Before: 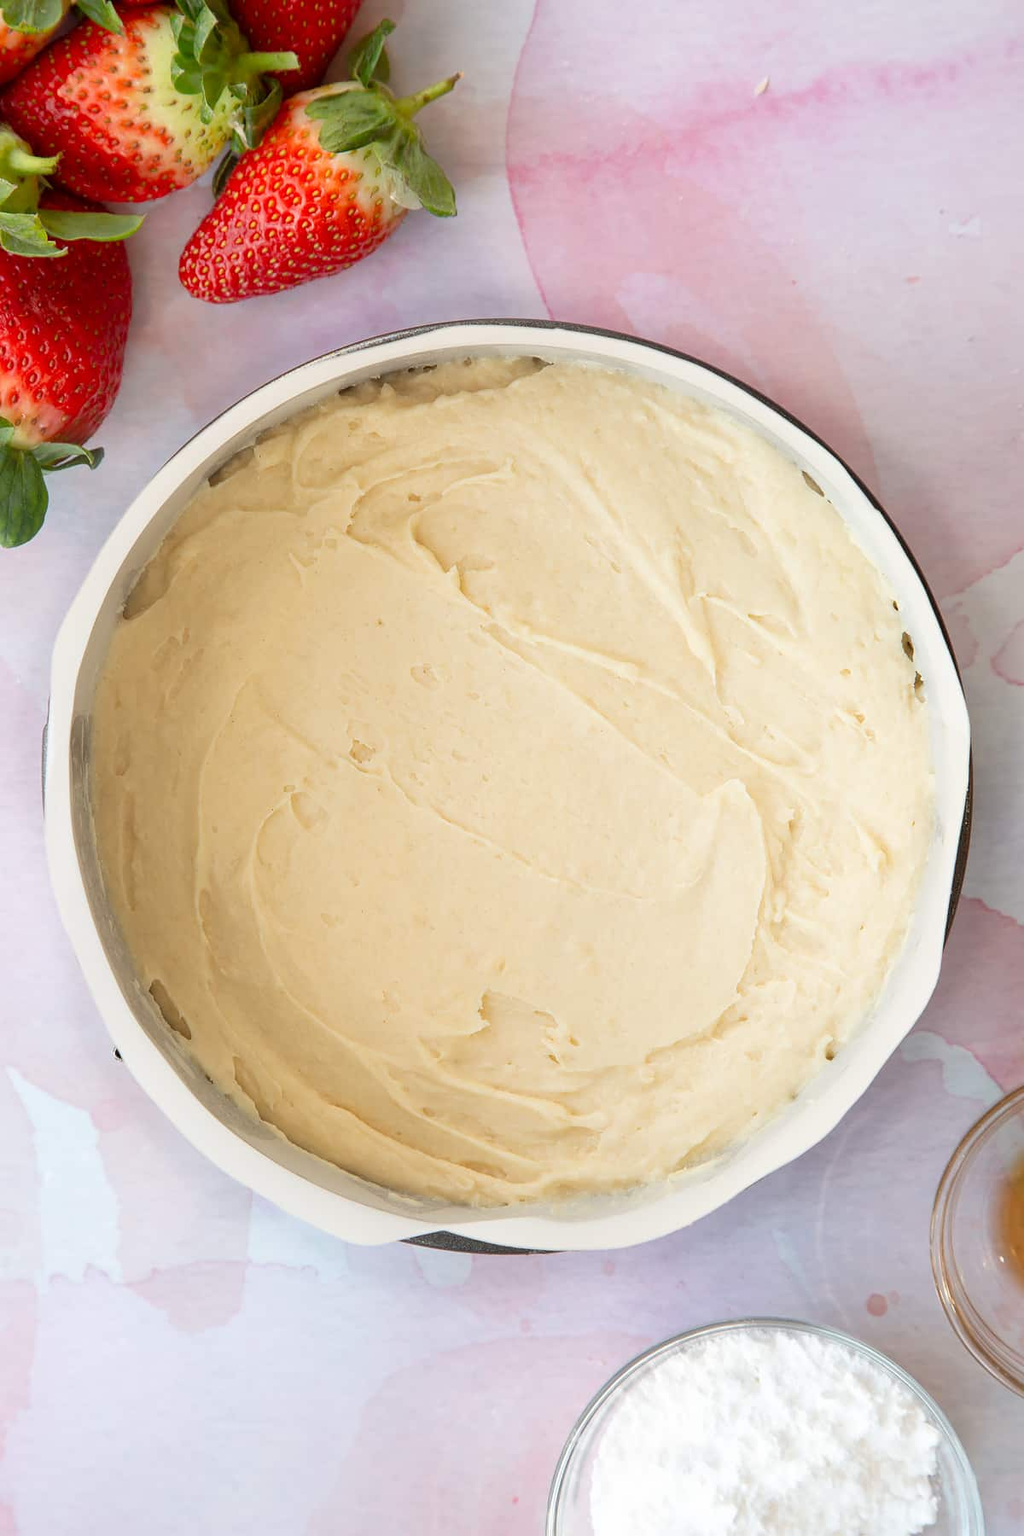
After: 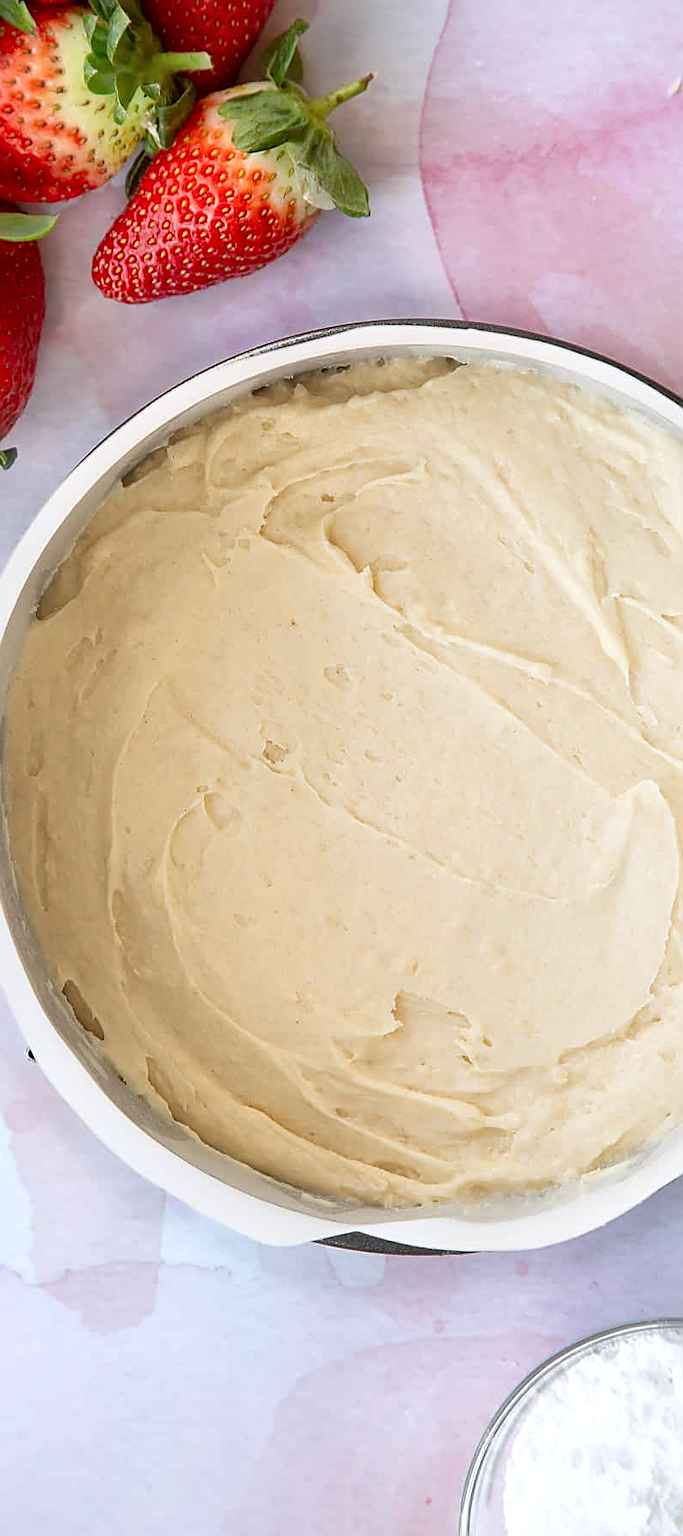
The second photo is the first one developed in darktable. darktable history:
local contrast: mode bilateral grid, contrast 20, coarseness 50, detail 141%, midtone range 0.2
color correction: highlights a* -0.077, highlights b* -5.2, shadows a* -0.119, shadows b* -0.072
crop and rotate: left 8.562%, right 24.762%
sharpen: on, module defaults
